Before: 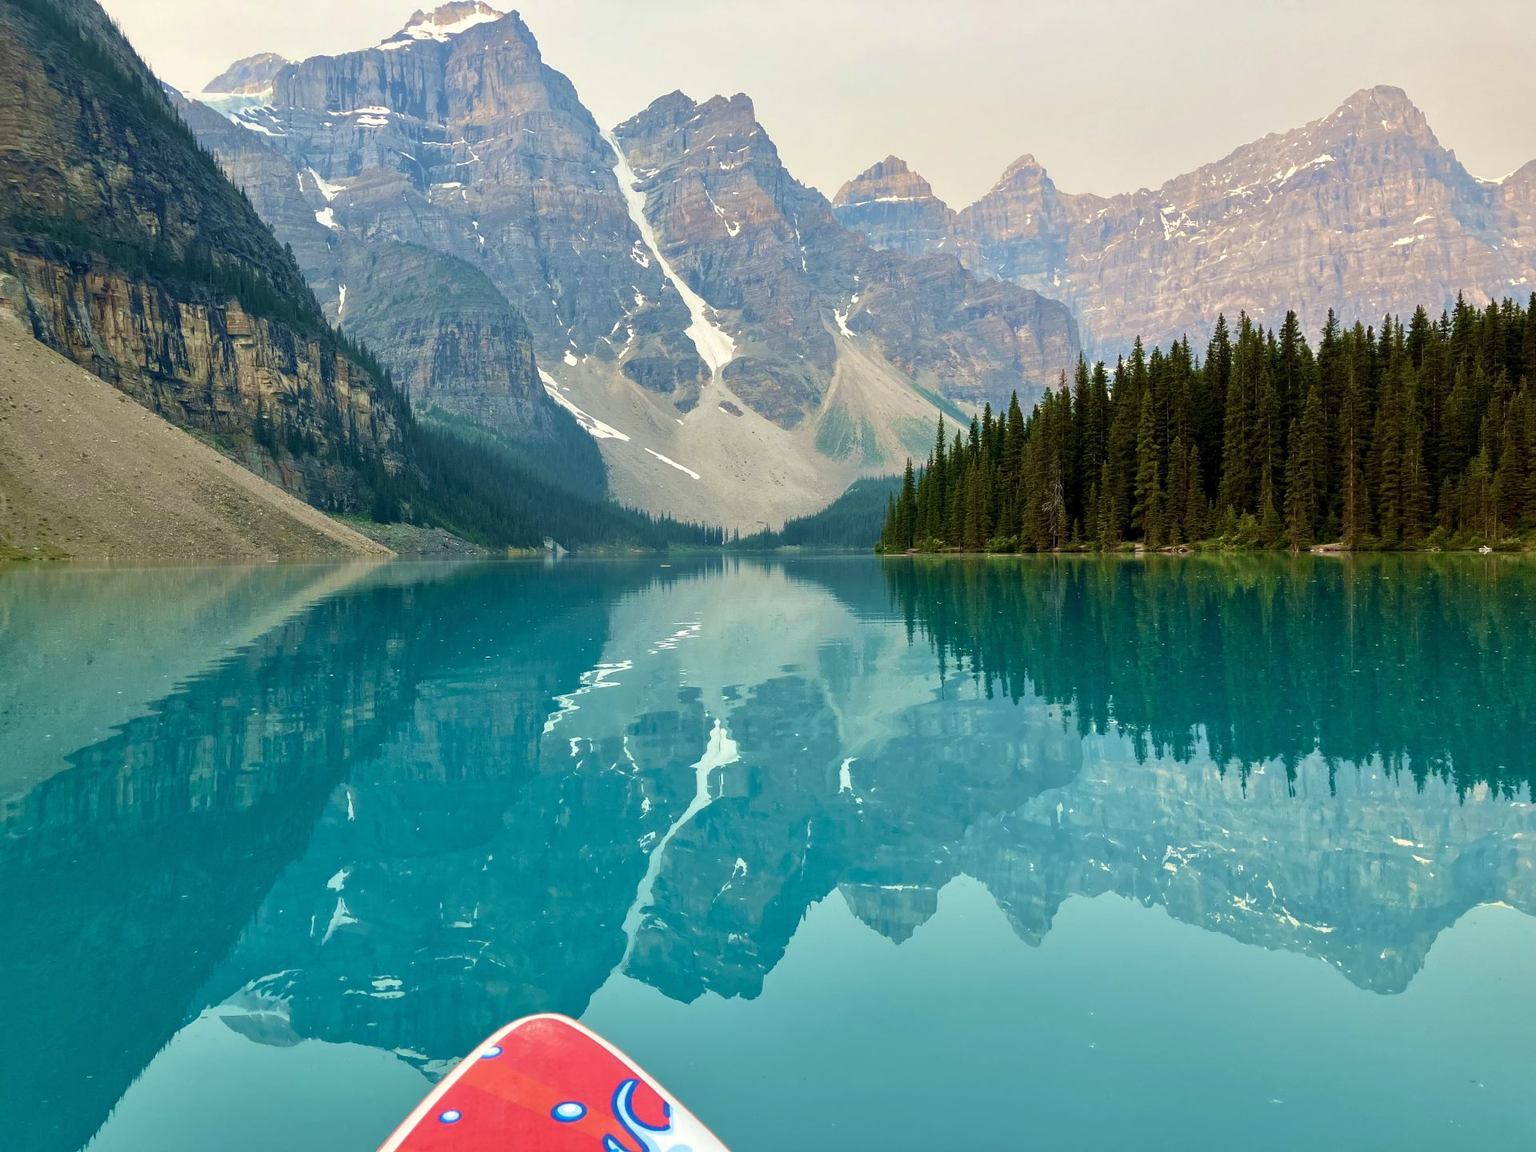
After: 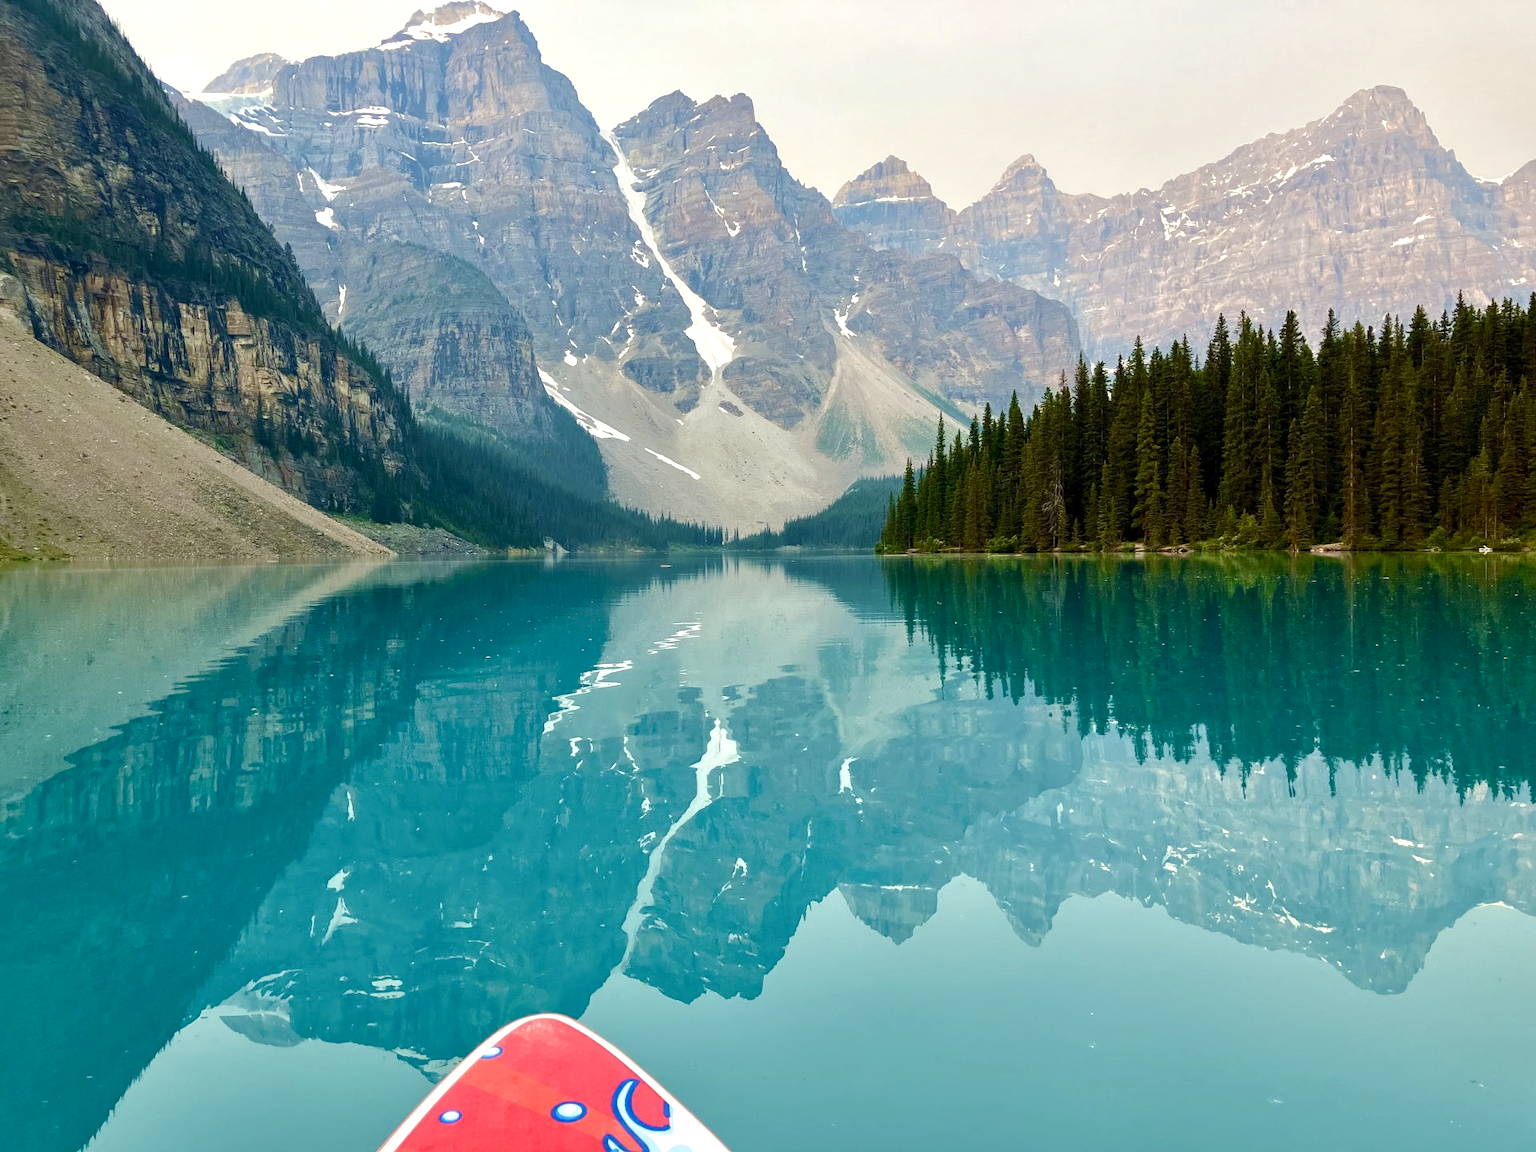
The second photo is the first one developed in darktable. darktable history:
exposure: compensate highlight preservation false
color balance rgb: perceptual saturation grading › global saturation 20%, perceptual saturation grading › highlights -50.074%, perceptual saturation grading › shadows 30.514%, perceptual brilliance grading › highlights 6.585%, perceptual brilliance grading › mid-tones 17.829%, perceptual brilliance grading › shadows -5.526%, global vibrance -23.322%
